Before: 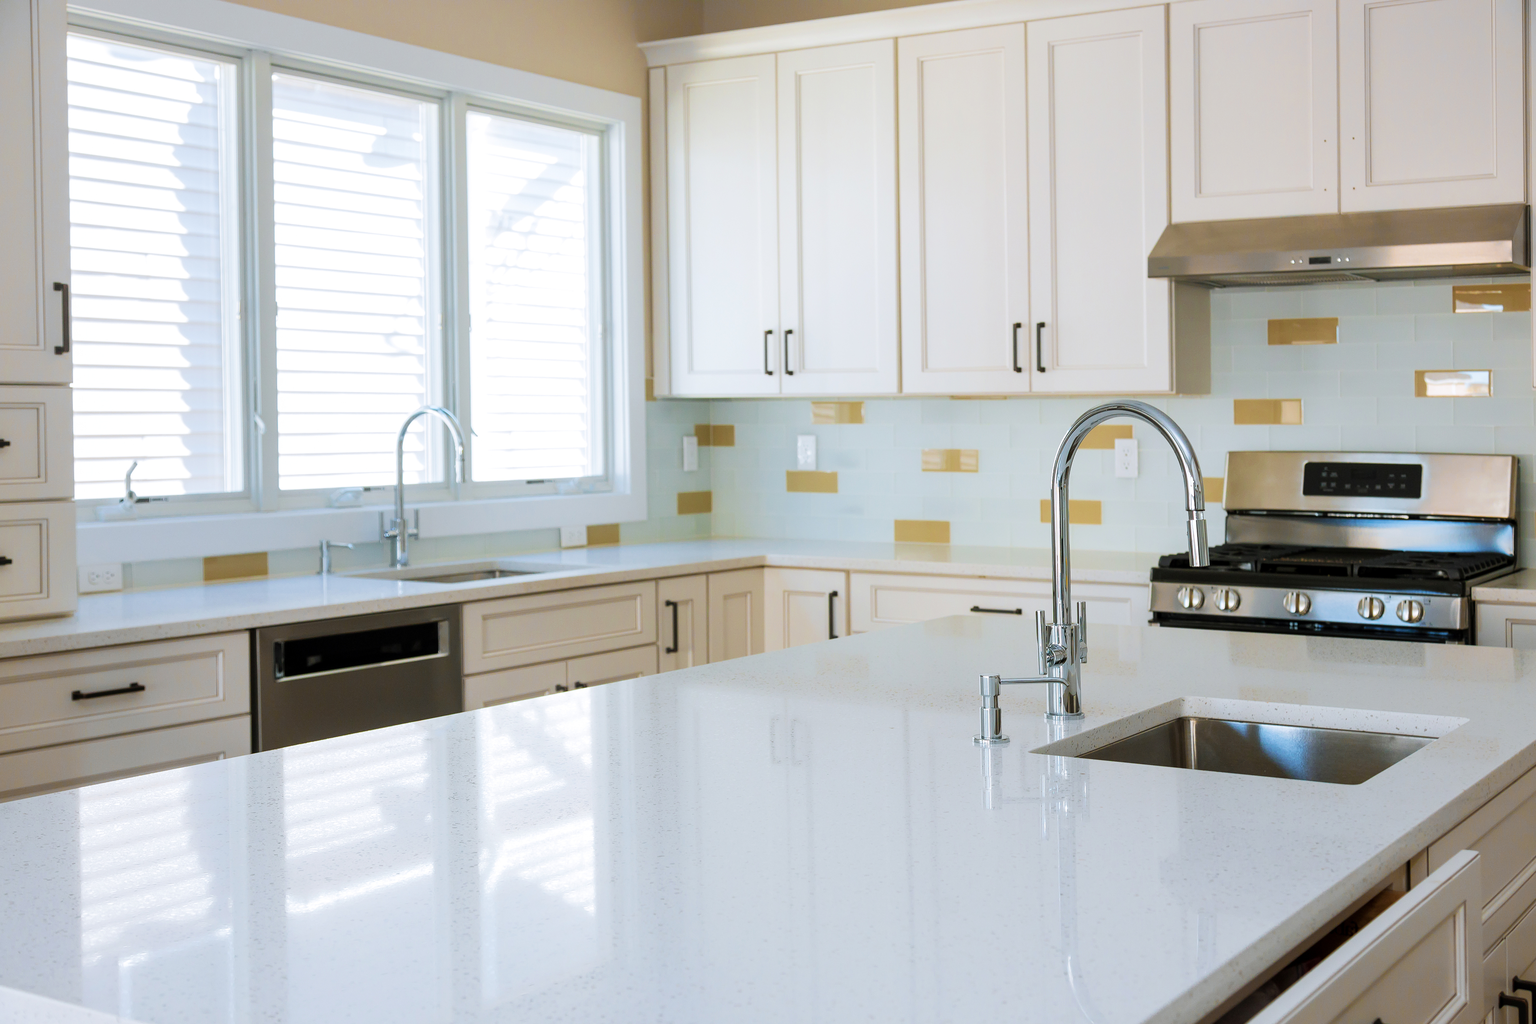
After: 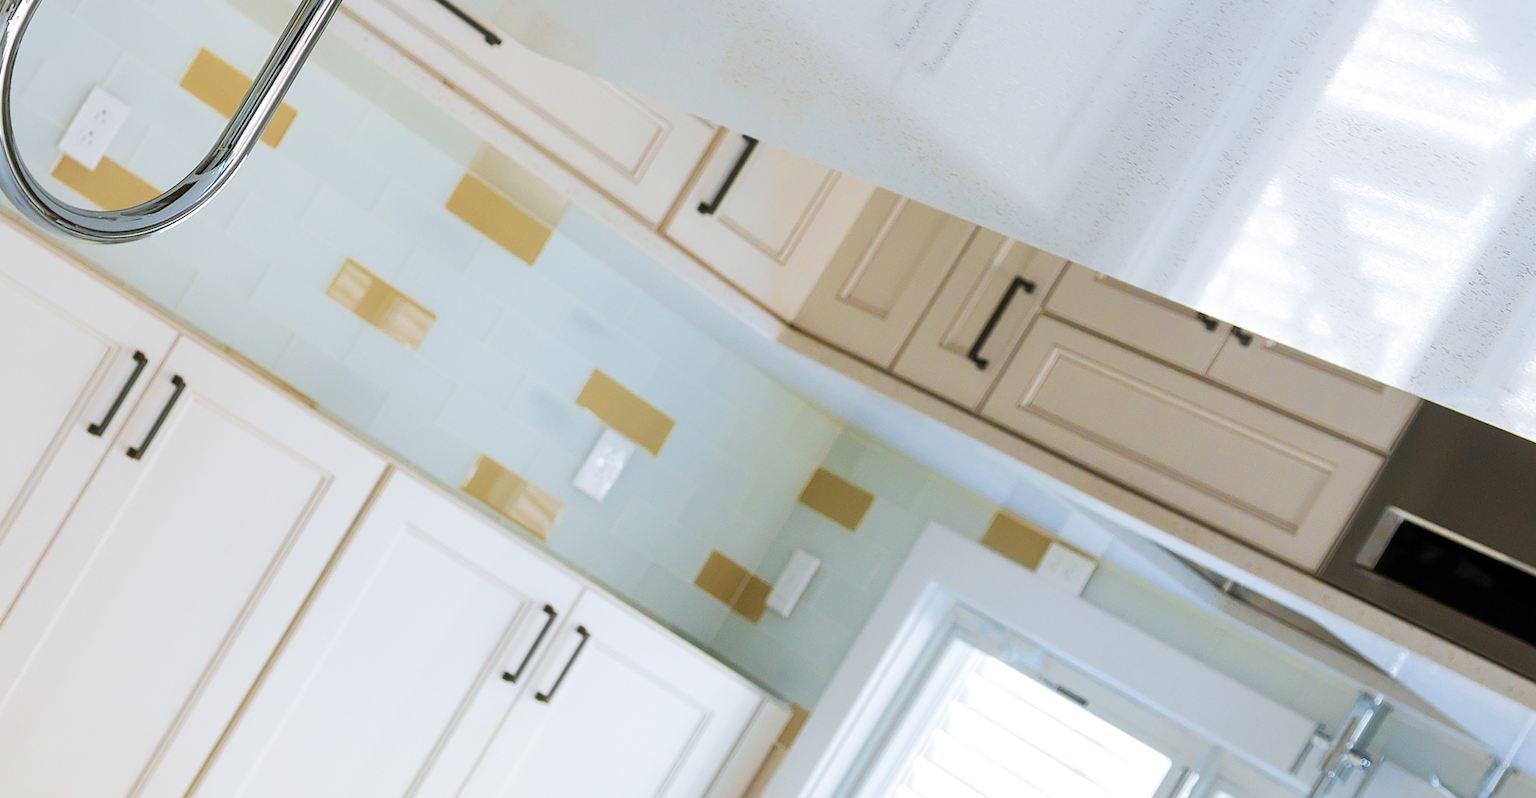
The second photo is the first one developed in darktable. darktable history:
crop and rotate: angle 147.55°, left 9.154%, top 15.598%, right 4.547%, bottom 17.076%
